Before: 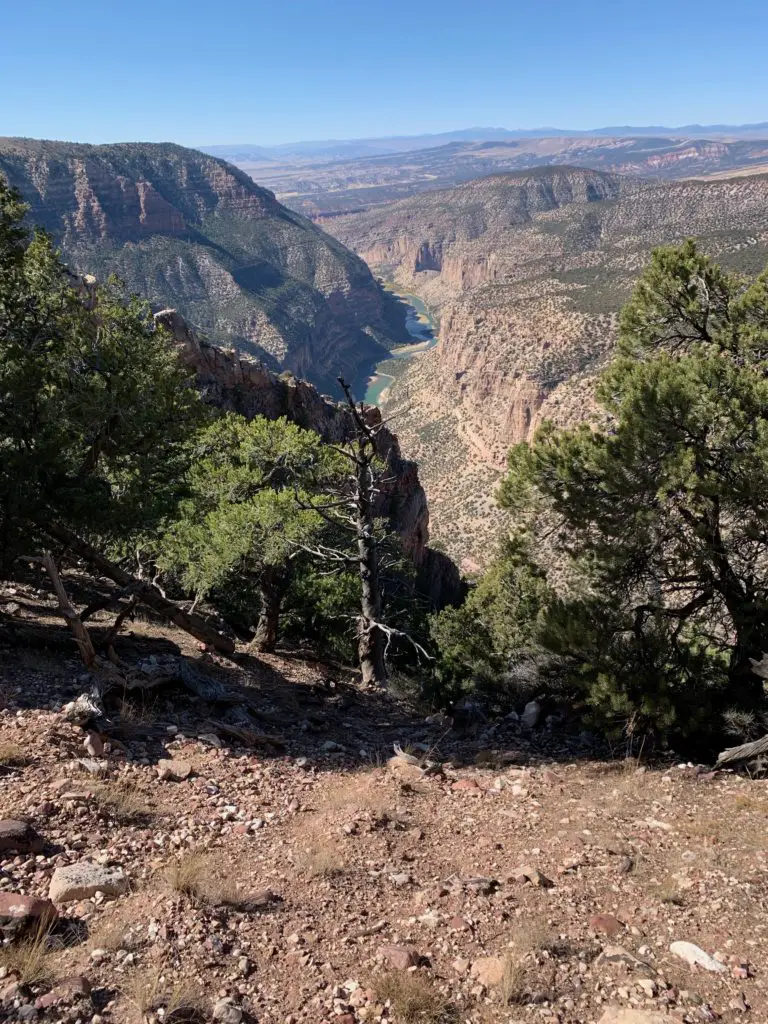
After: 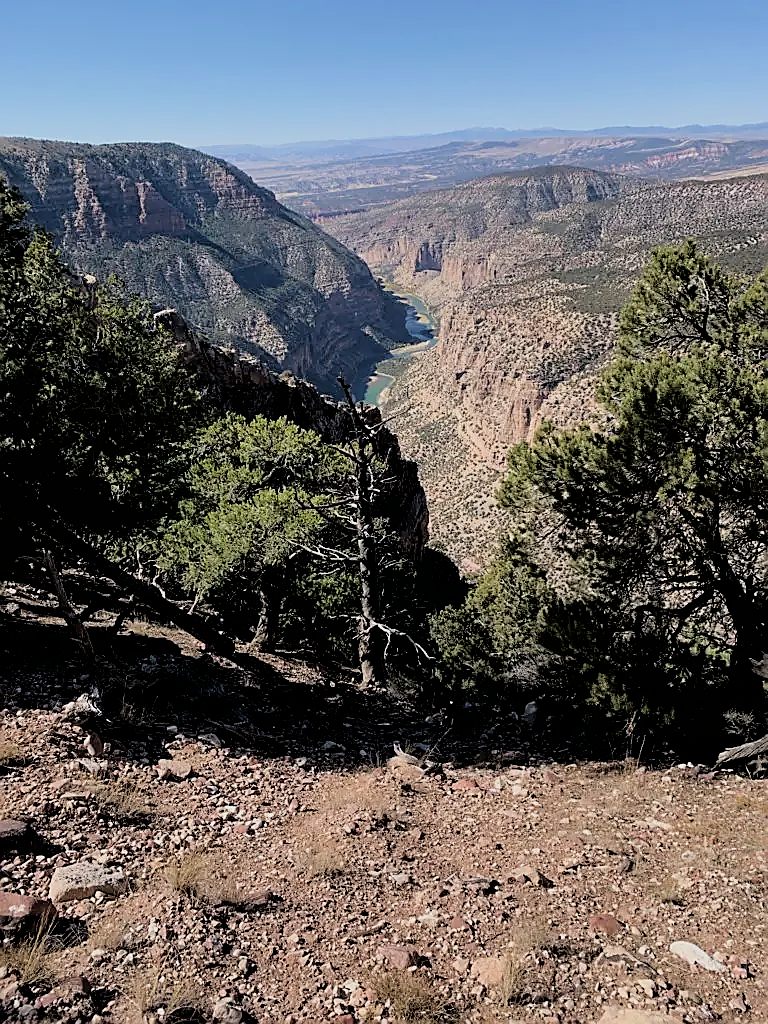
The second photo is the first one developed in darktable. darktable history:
sharpen: radius 1.4, amount 1.25, threshold 0.7
filmic rgb: black relative exposure -3.86 EV, white relative exposure 3.48 EV, hardness 2.63, contrast 1.103
